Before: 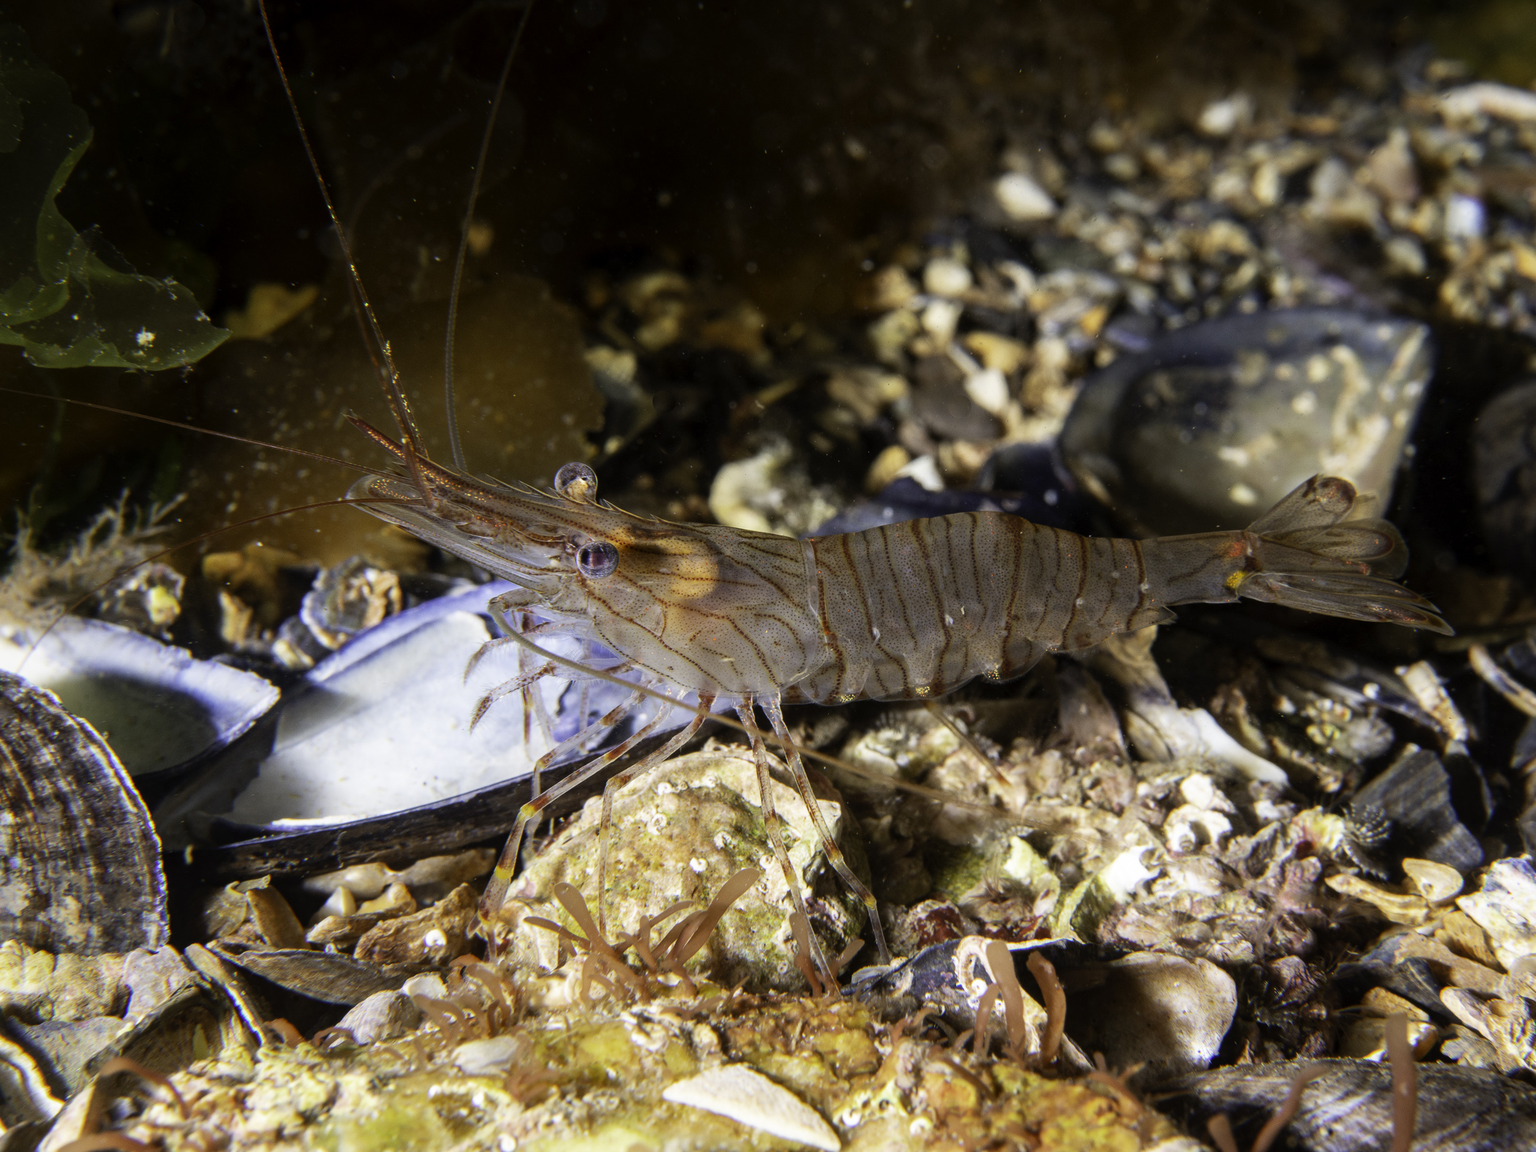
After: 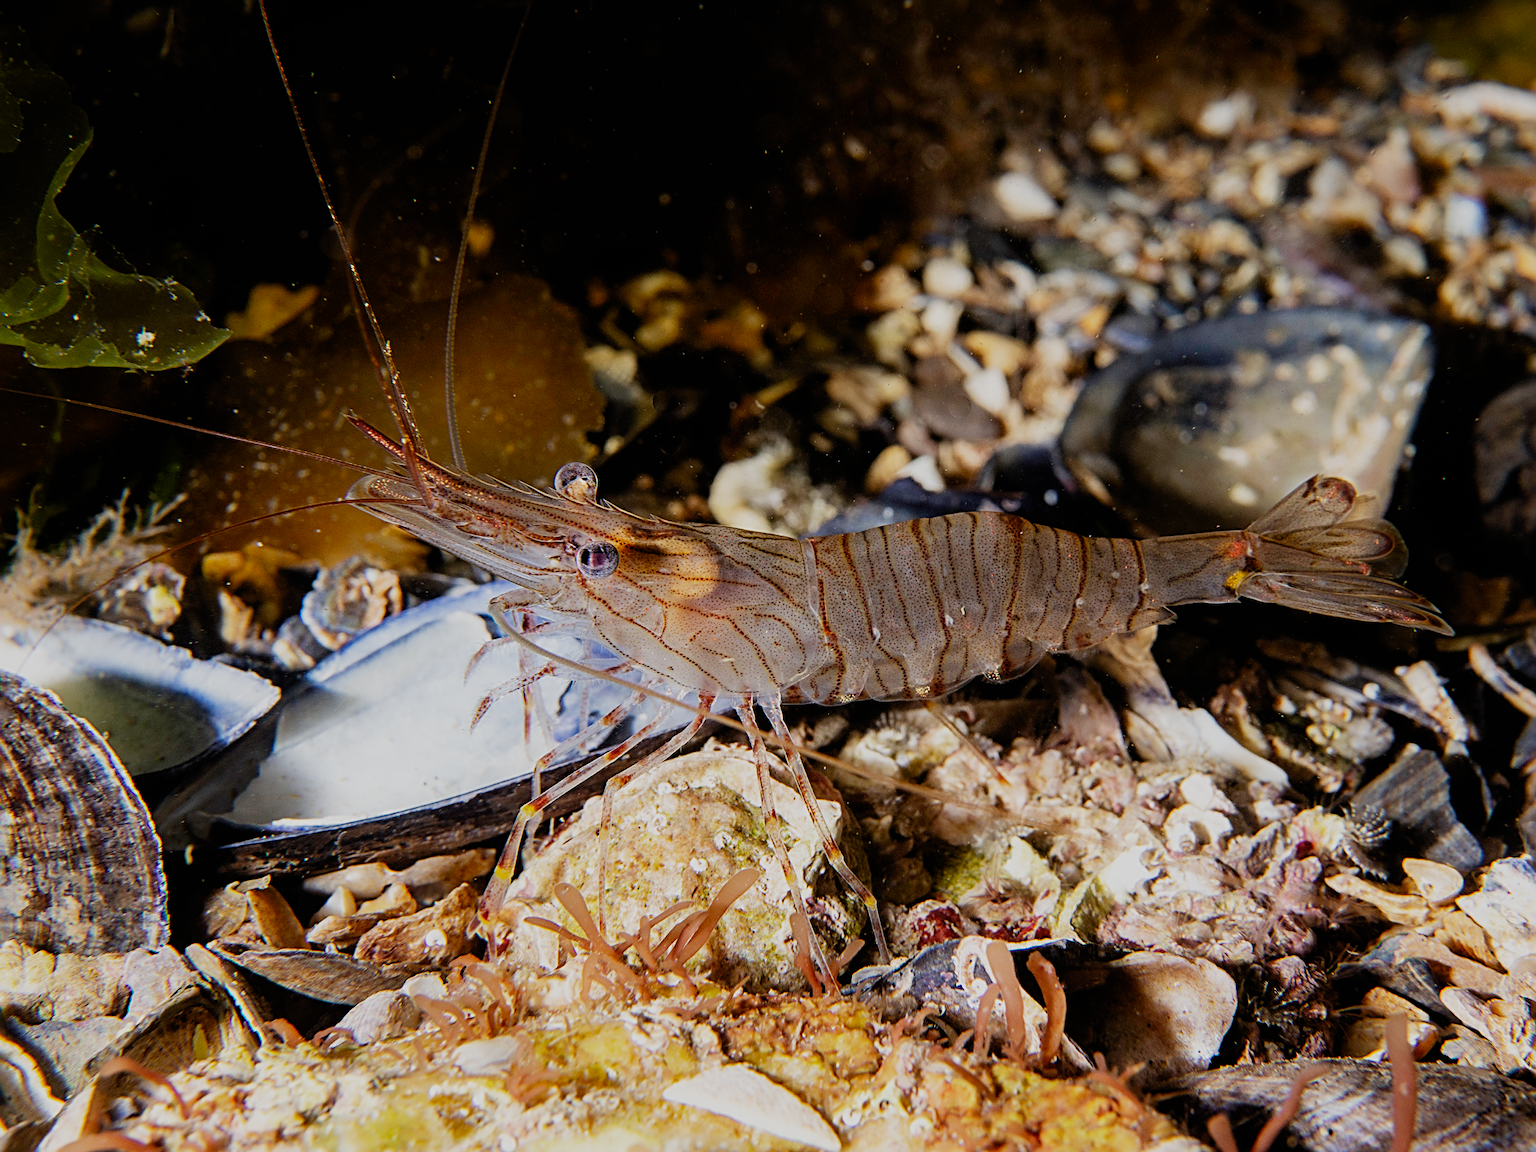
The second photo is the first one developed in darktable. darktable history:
sharpen: radius 2.795, amount 0.716
filmic rgb: black relative exposure -7.65 EV, white relative exposure 4.56 EV, hardness 3.61, preserve chrominance no, color science v4 (2020)
